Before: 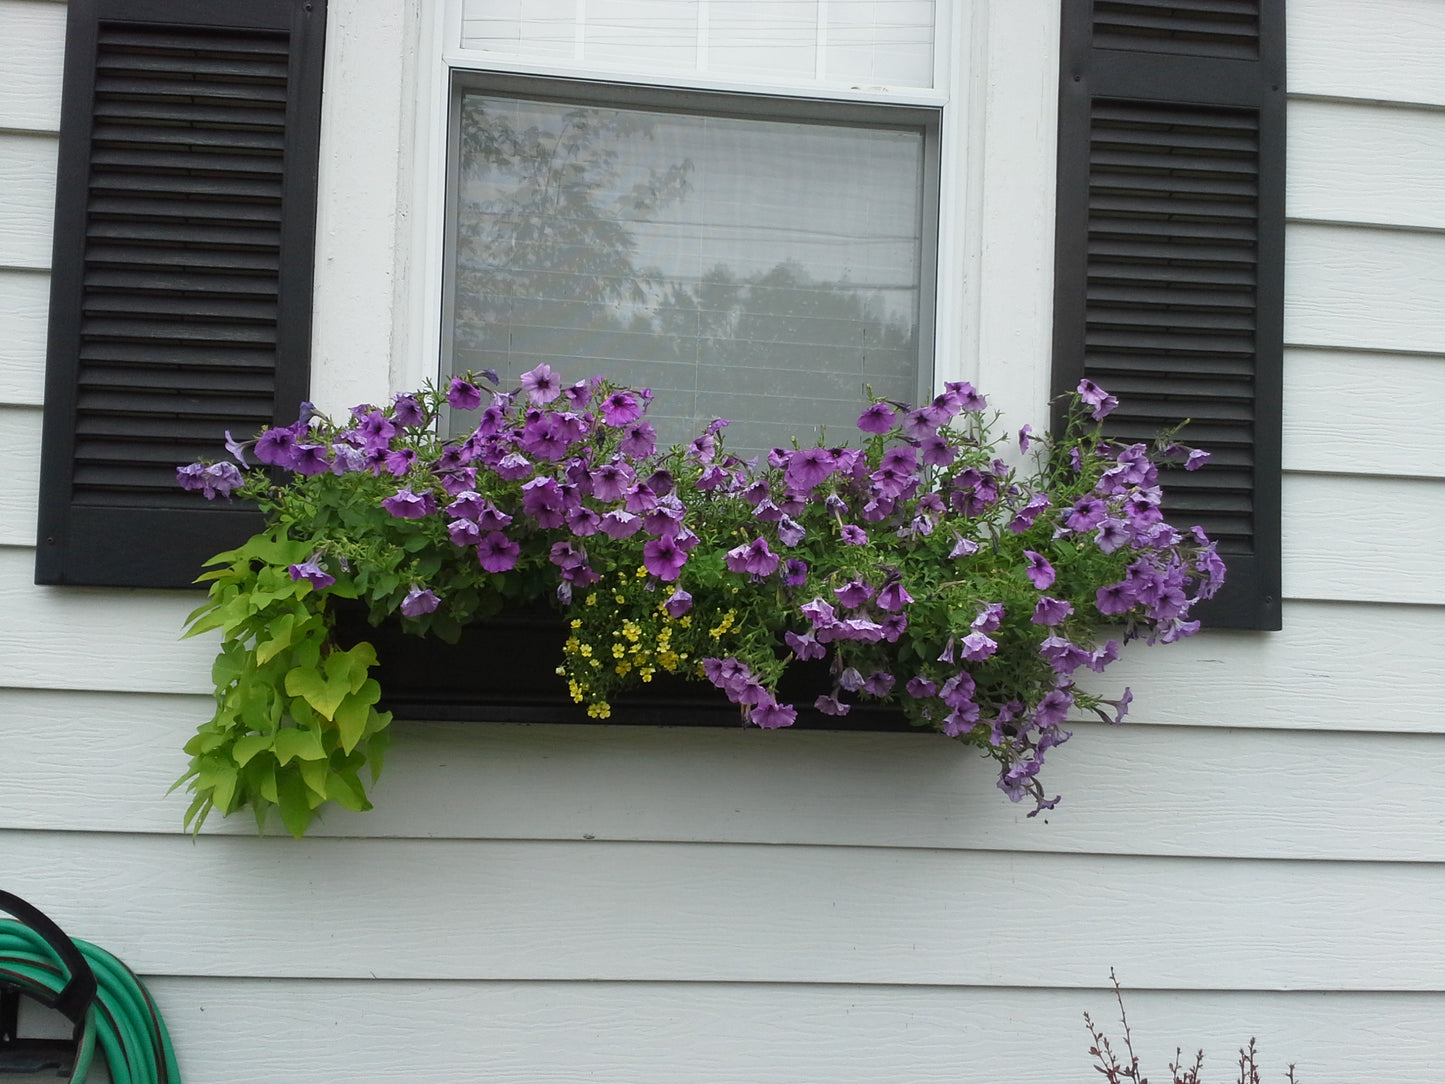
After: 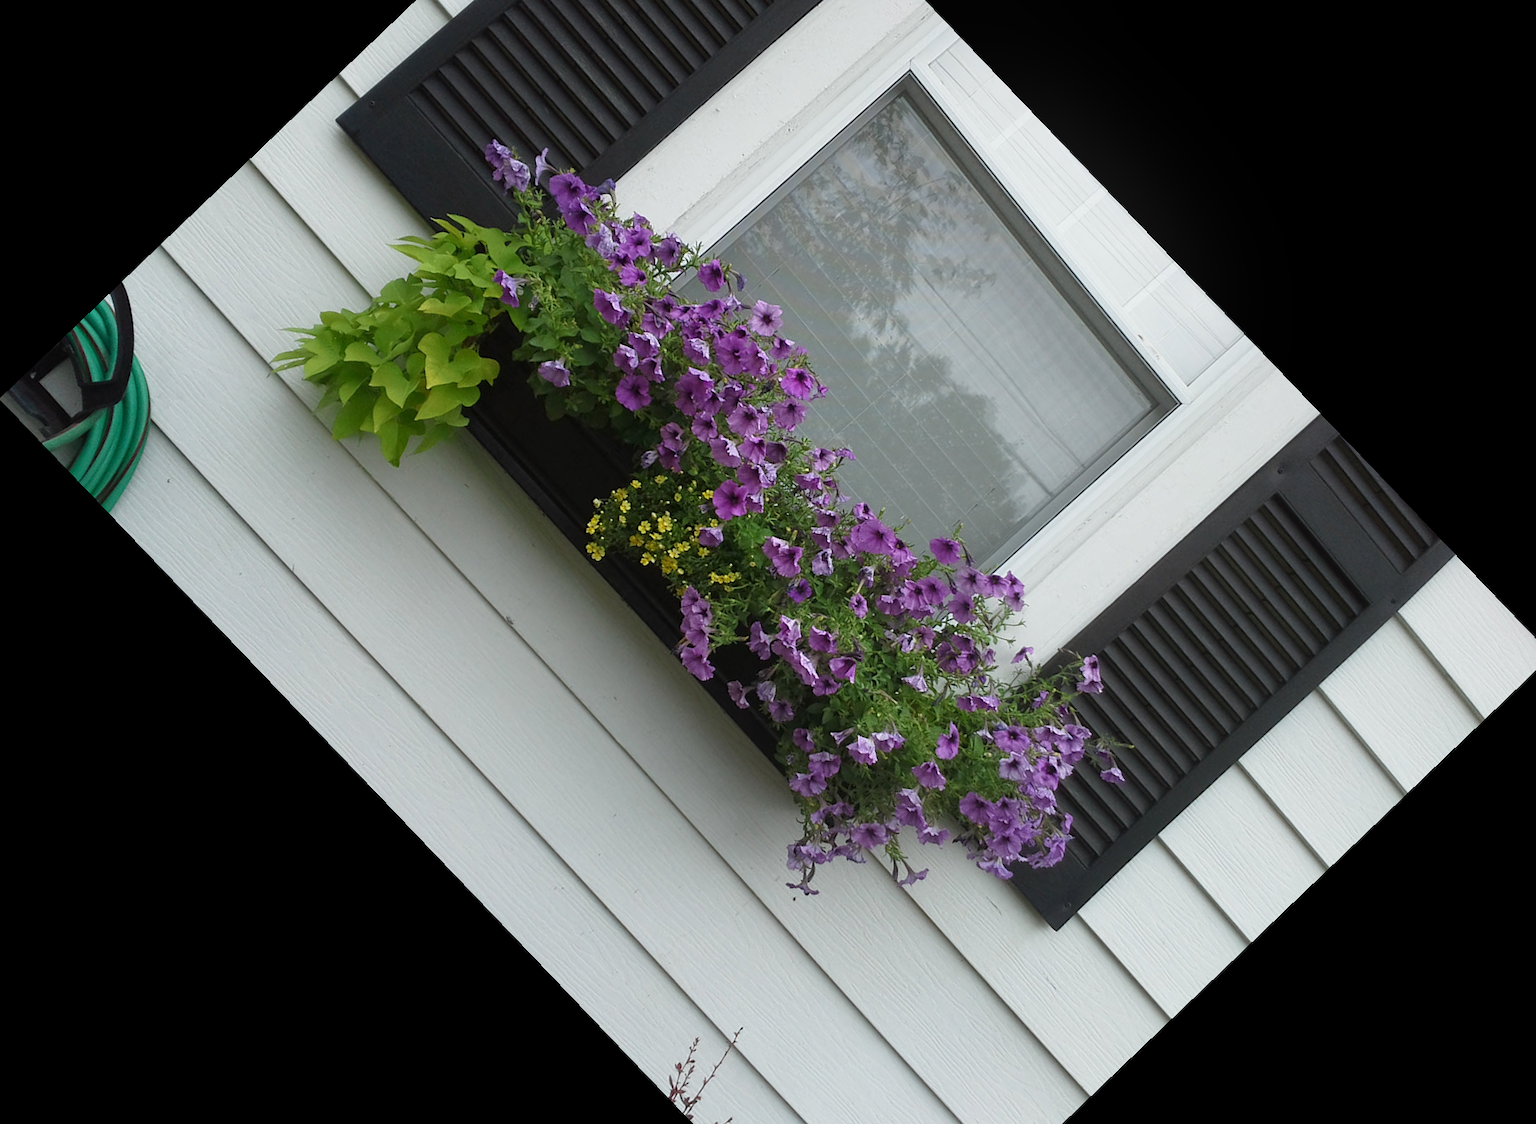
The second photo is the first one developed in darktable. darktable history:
bloom: size 15%, threshold 97%, strength 7%
crop and rotate: angle -46.26°, top 16.234%, right 0.912%, bottom 11.704%
